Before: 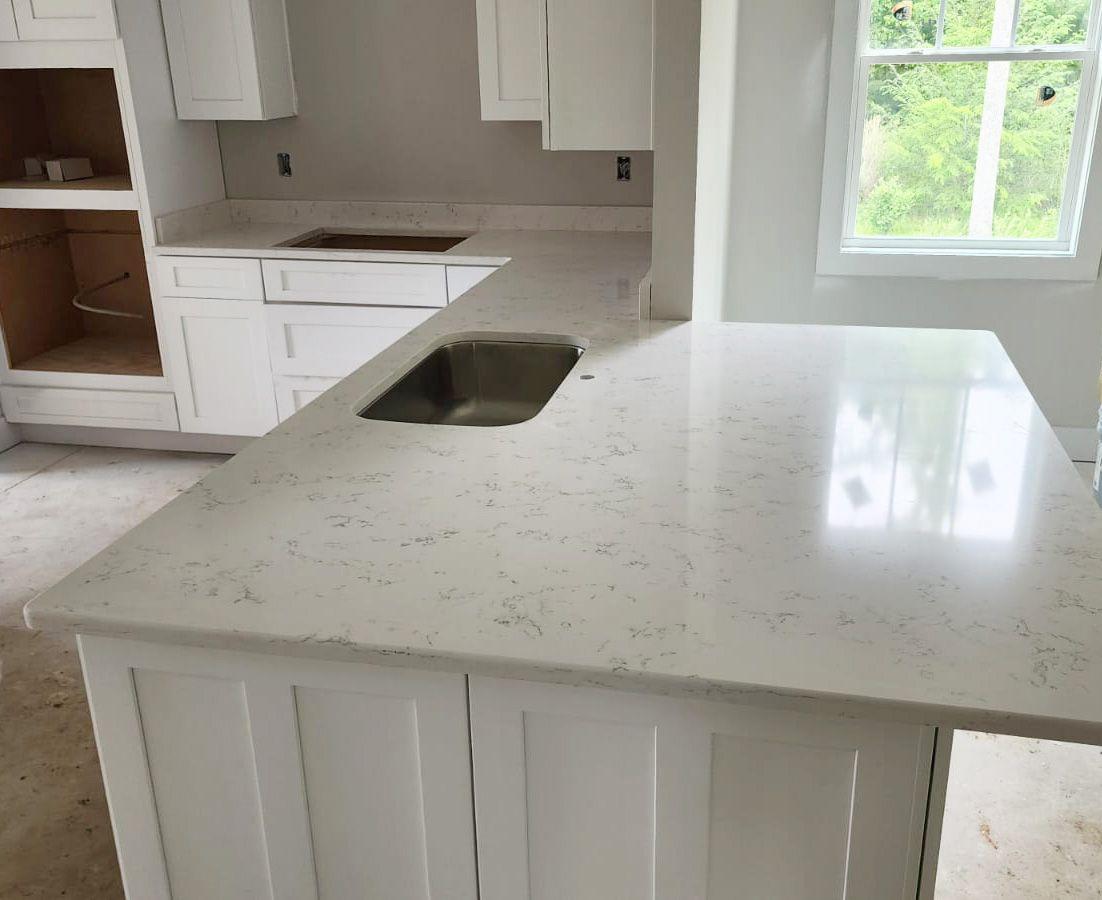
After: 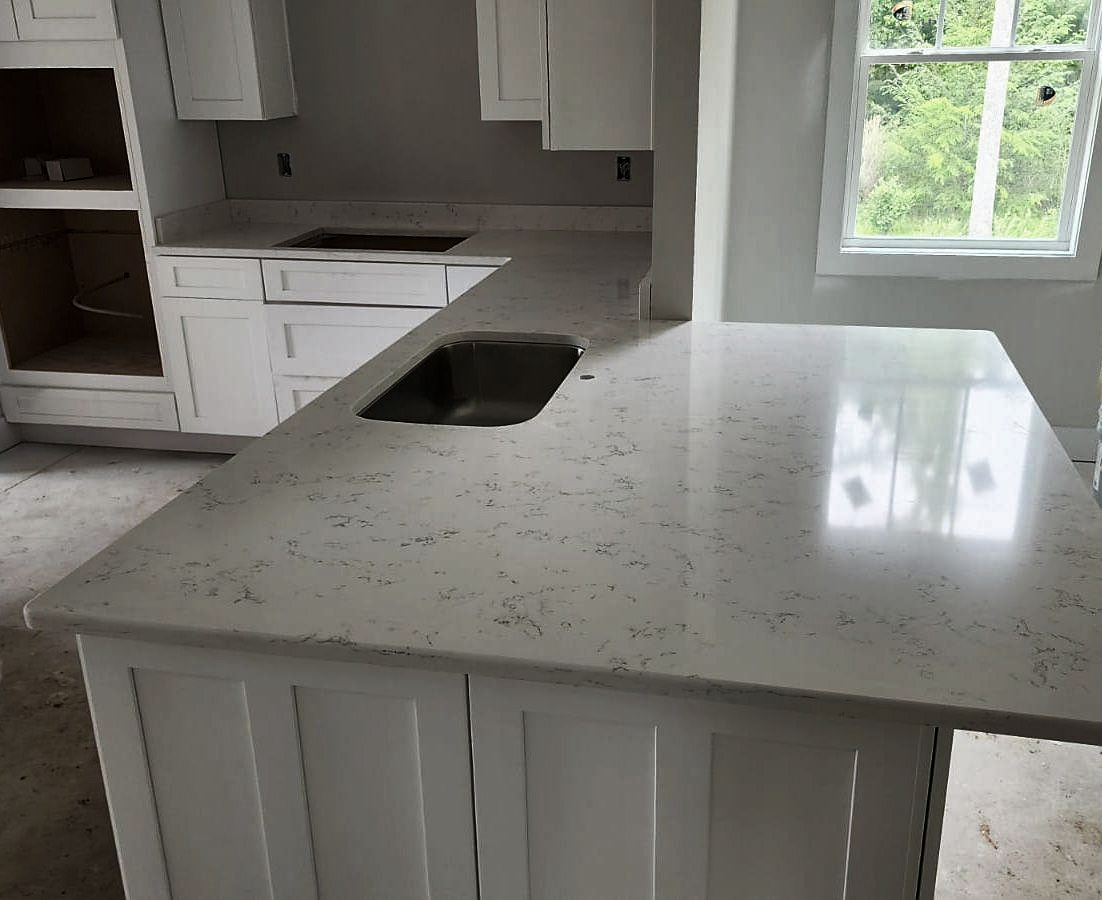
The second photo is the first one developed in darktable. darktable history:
levels: levels [0, 0.618, 1]
sharpen: radius 1.458, amount 0.398, threshold 1.271
